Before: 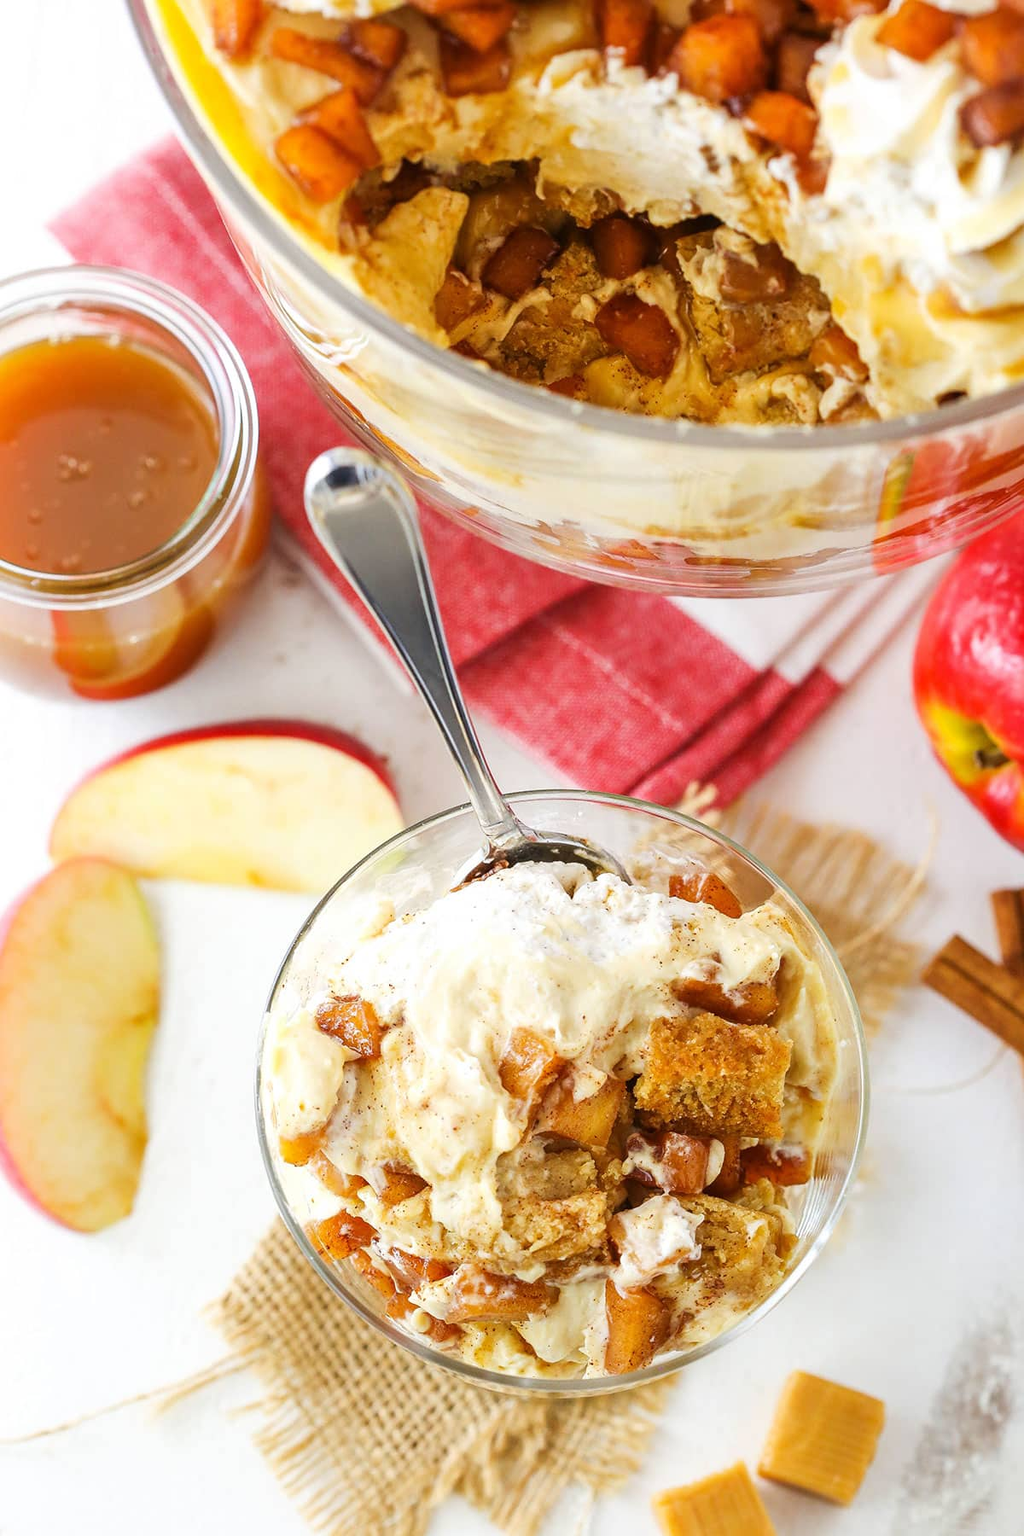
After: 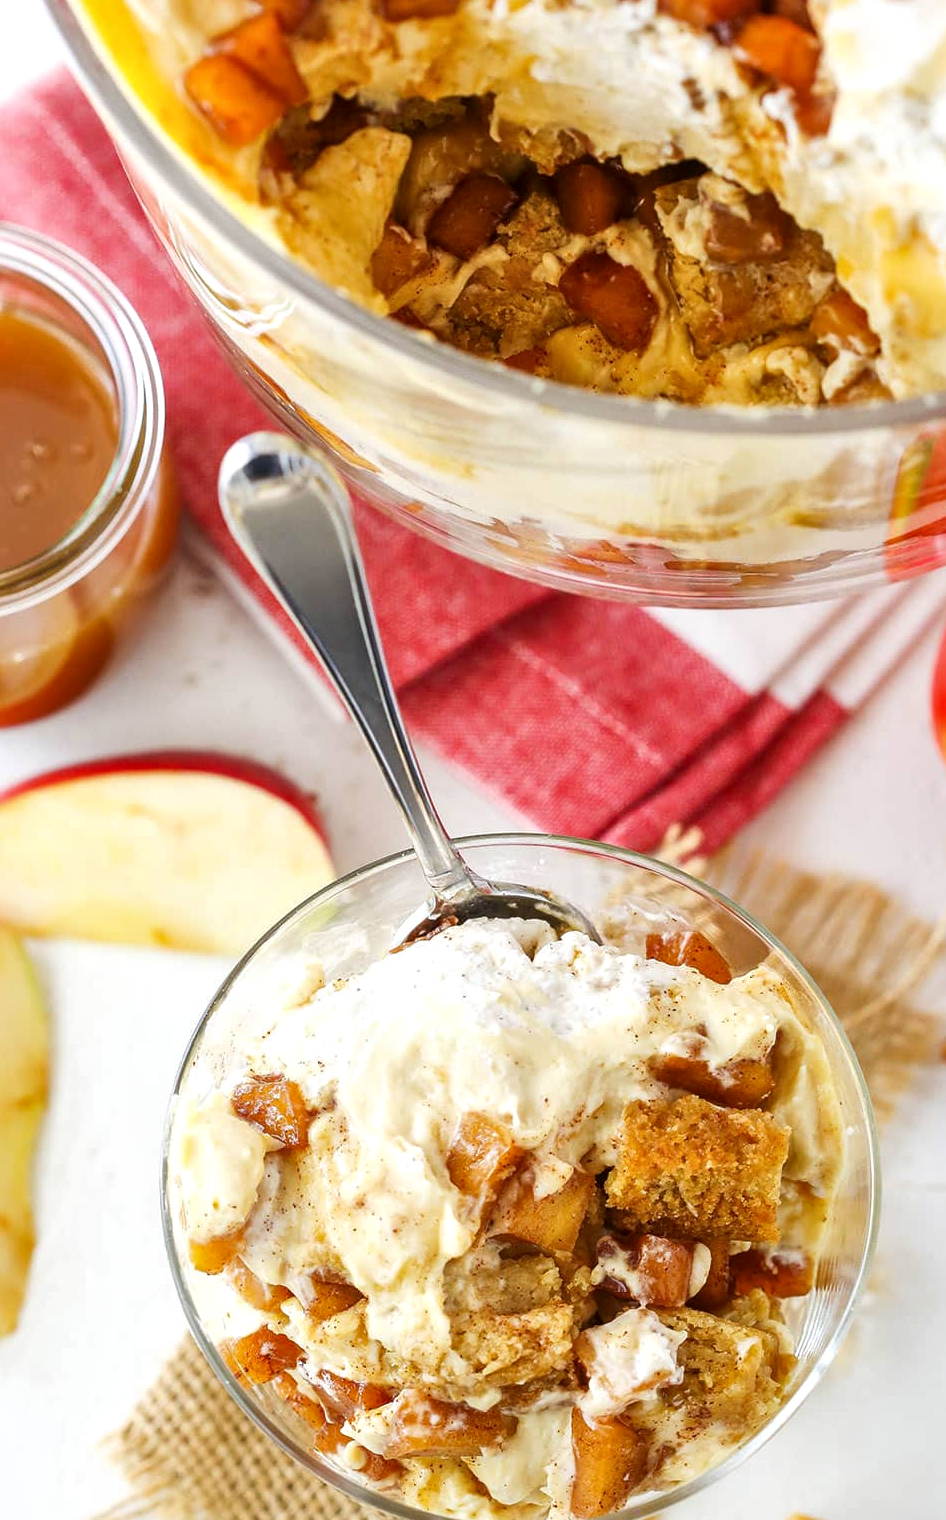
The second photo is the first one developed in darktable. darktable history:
crop: left 11.552%, top 5.152%, right 9.564%, bottom 10.352%
local contrast: mode bilateral grid, contrast 19, coarseness 51, detail 130%, midtone range 0.2
